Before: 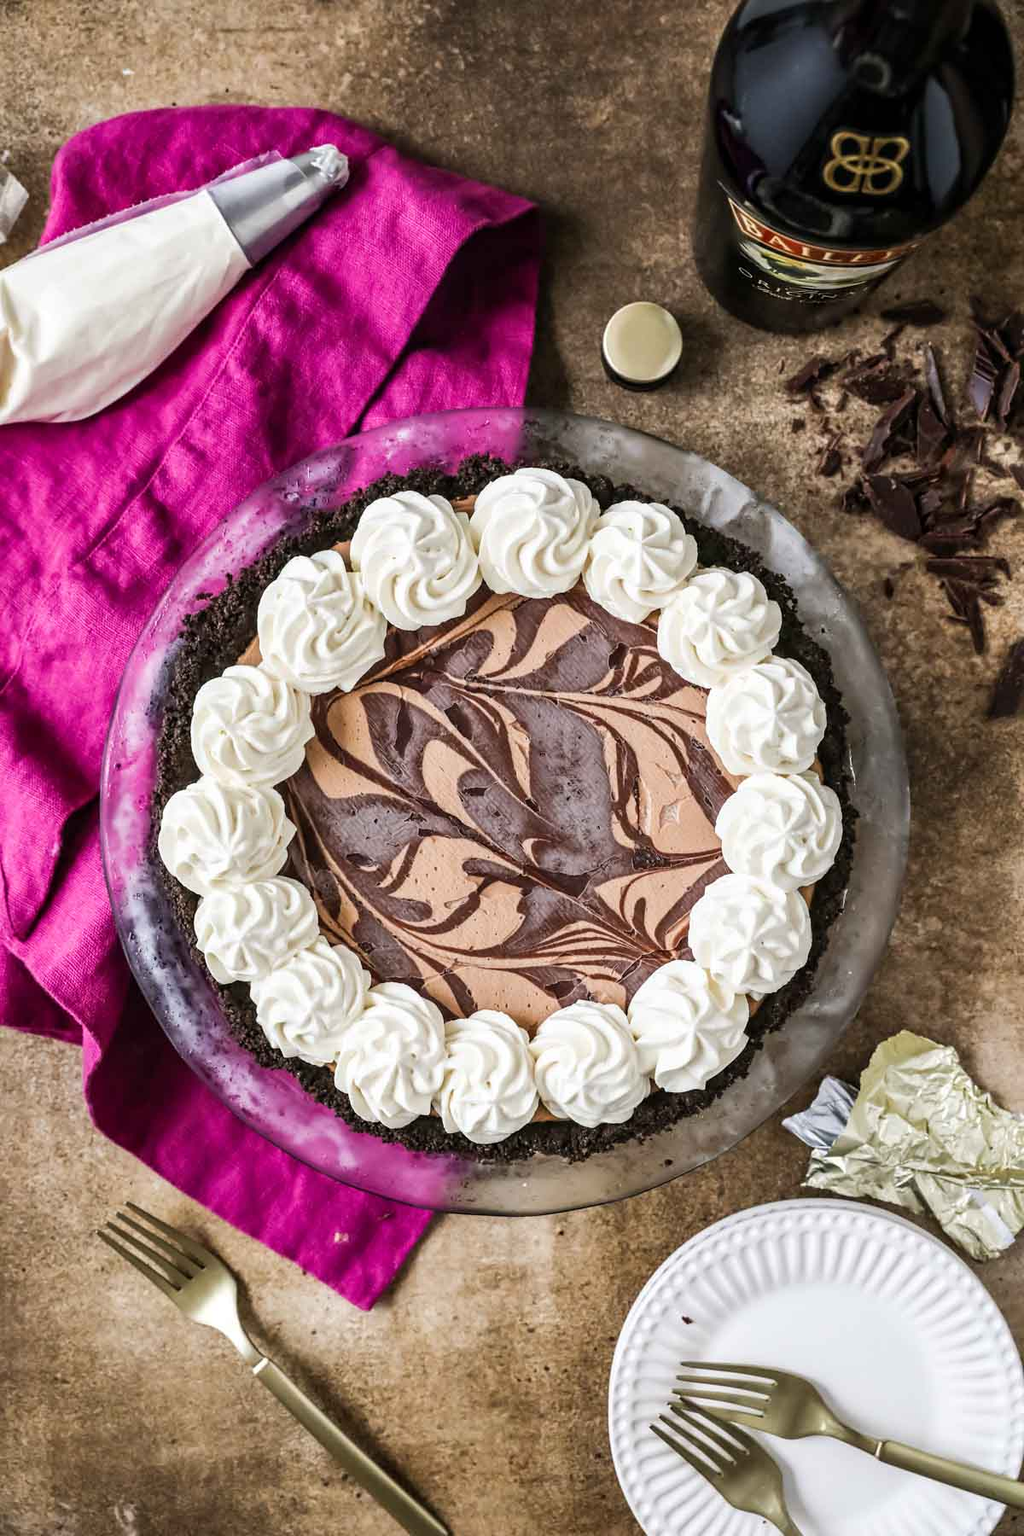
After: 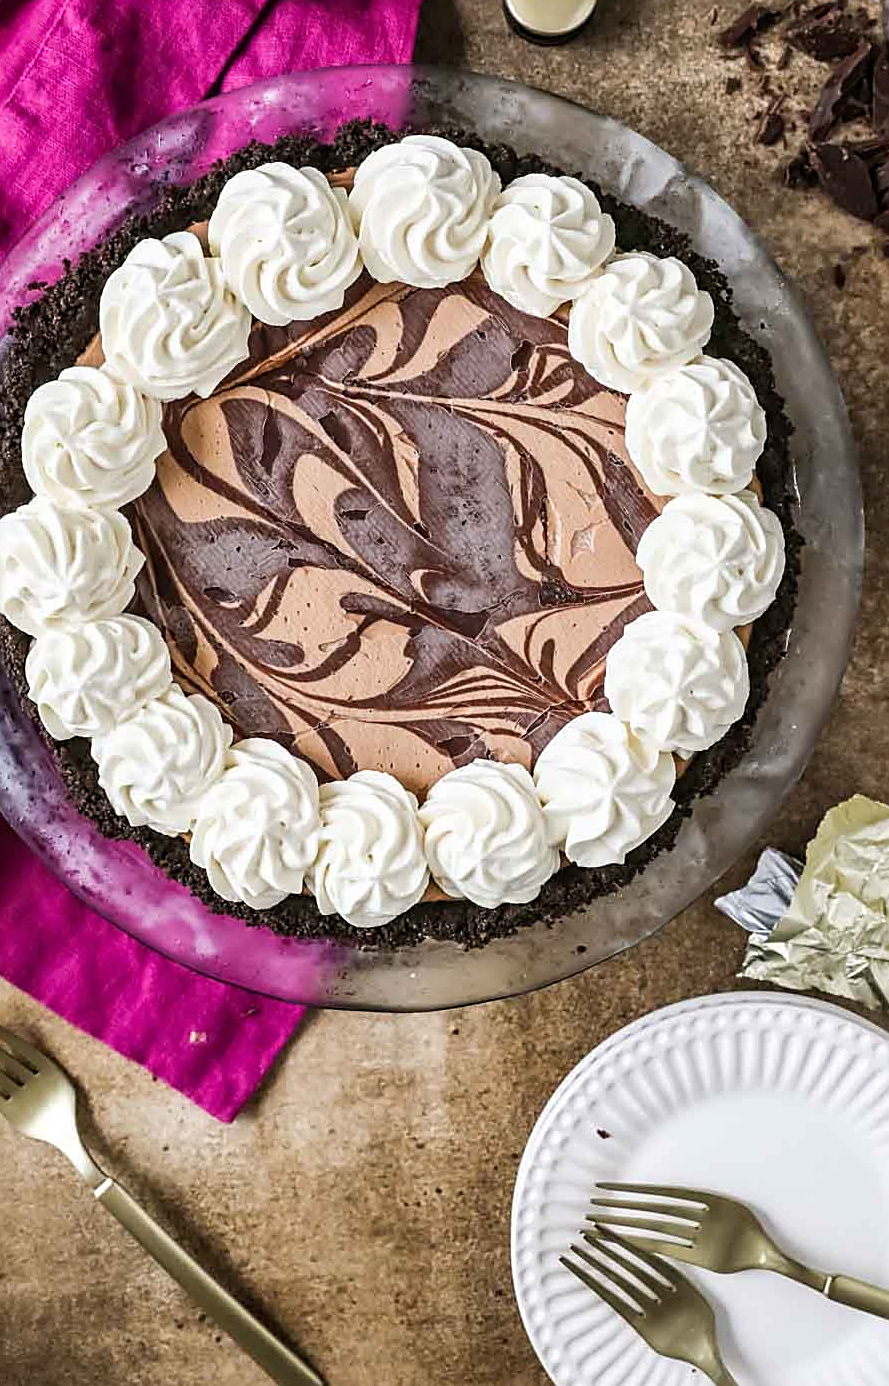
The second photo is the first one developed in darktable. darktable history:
sharpen: amount 0.499
crop: left 16.86%, top 22.986%, right 9.028%
